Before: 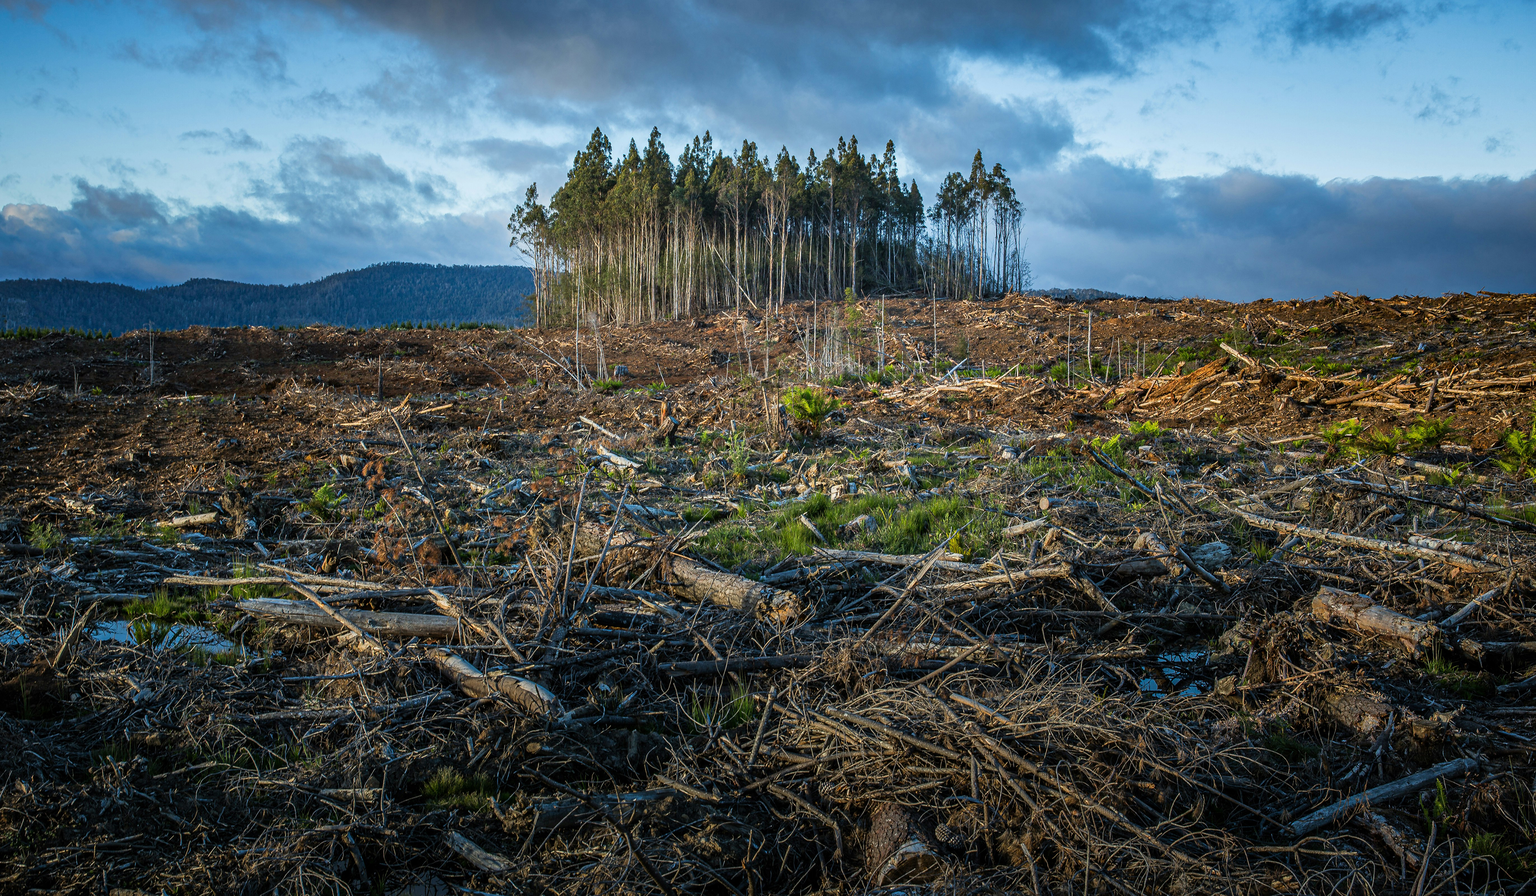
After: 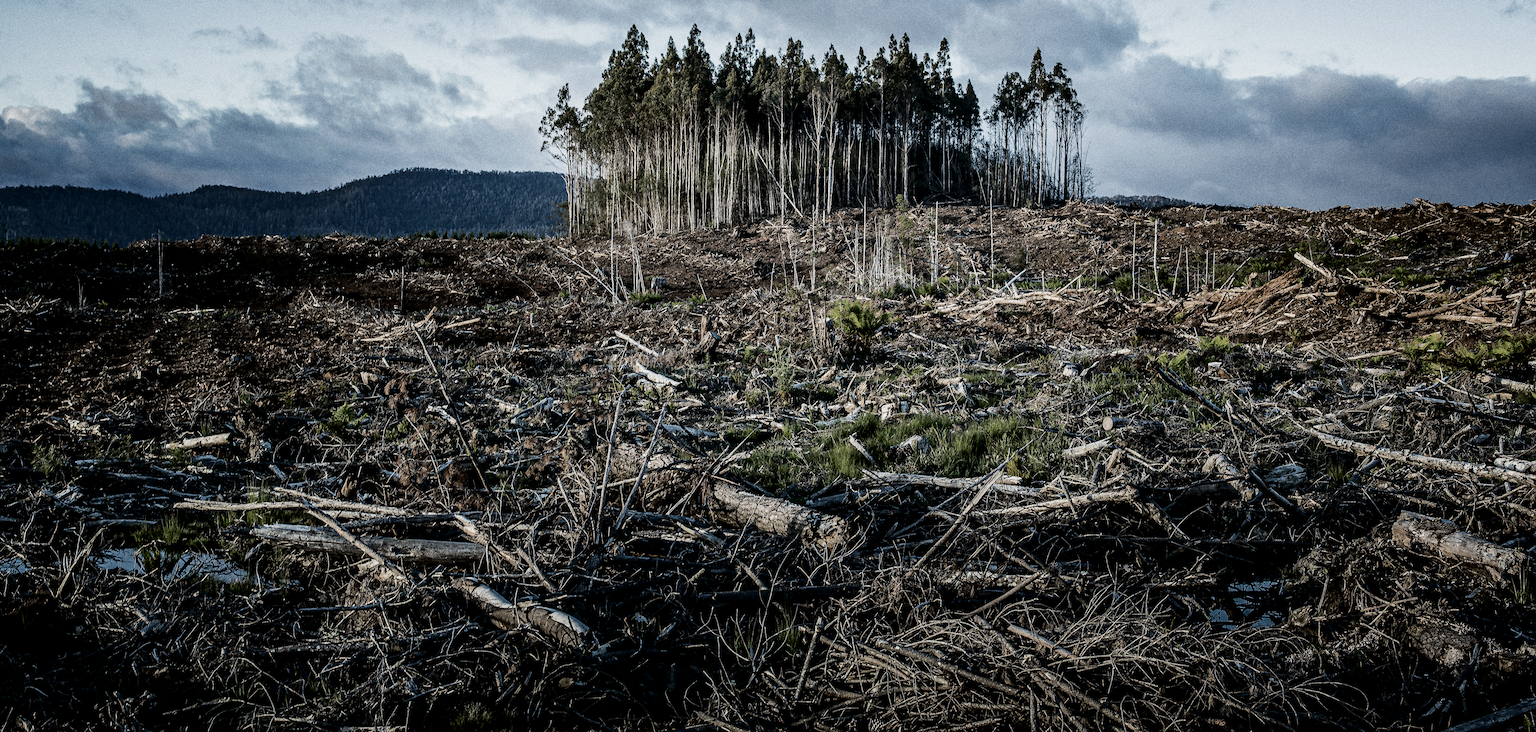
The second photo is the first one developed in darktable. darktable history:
color zones: curves: ch0 [(0, 0.487) (0.241, 0.395) (0.434, 0.373) (0.658, 0.412) (0.838, 0.487)]; ch1 [(0, 0) (0.053, 0.053) (0.211, 0.202) (0.579, 0.259) (0.781, 0.241)]
contrast brightness saturation: contrast 0.19, brightness -0.24, saturation 0.11
color contrast: green-magenta contrast 0.84, blue-yellow contrast 0.86
filmic rgb: black relative exposure -5 EV, hardness 2.88, contrast 1.3, highlights saturation mix -10%
crop and rotate: angle 0.03°, top 11.643%, right 5.651%, bottom 11.189%
grain: coarseness 9.61 ISO, strength 35.62%
exposure: black level correction 0, exposure 0.7 EV, compensate exposure bias true, compensate highlight preservation false
